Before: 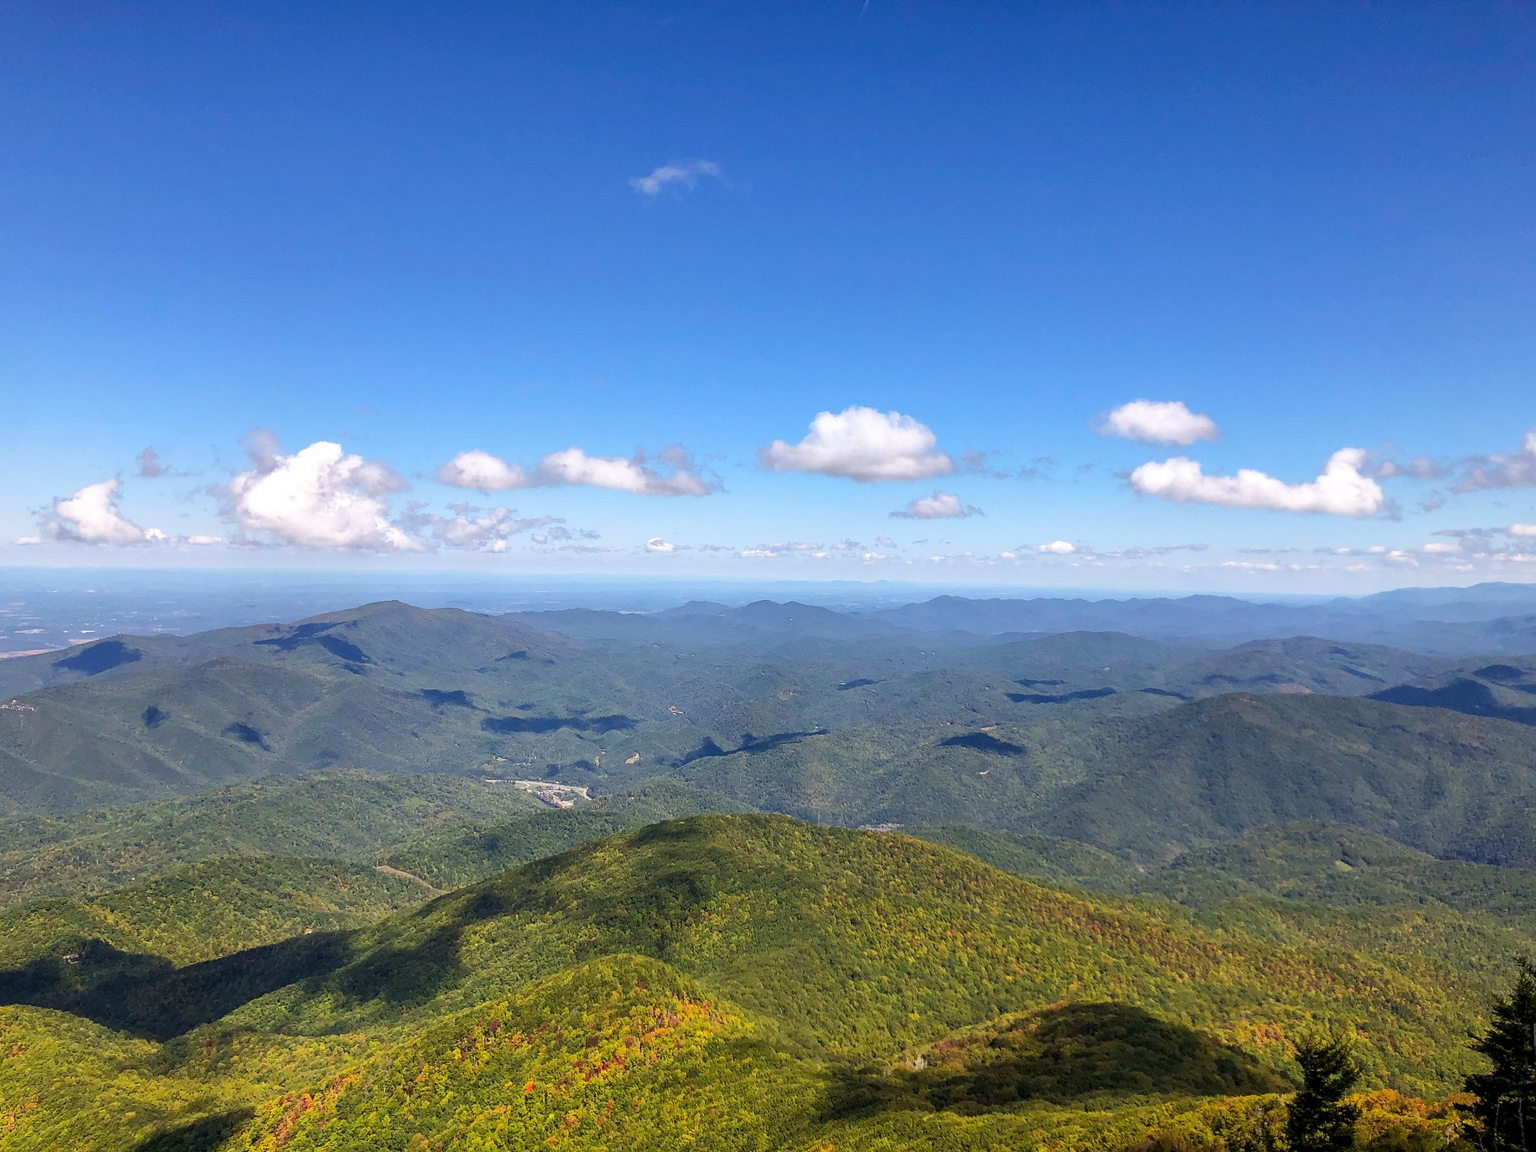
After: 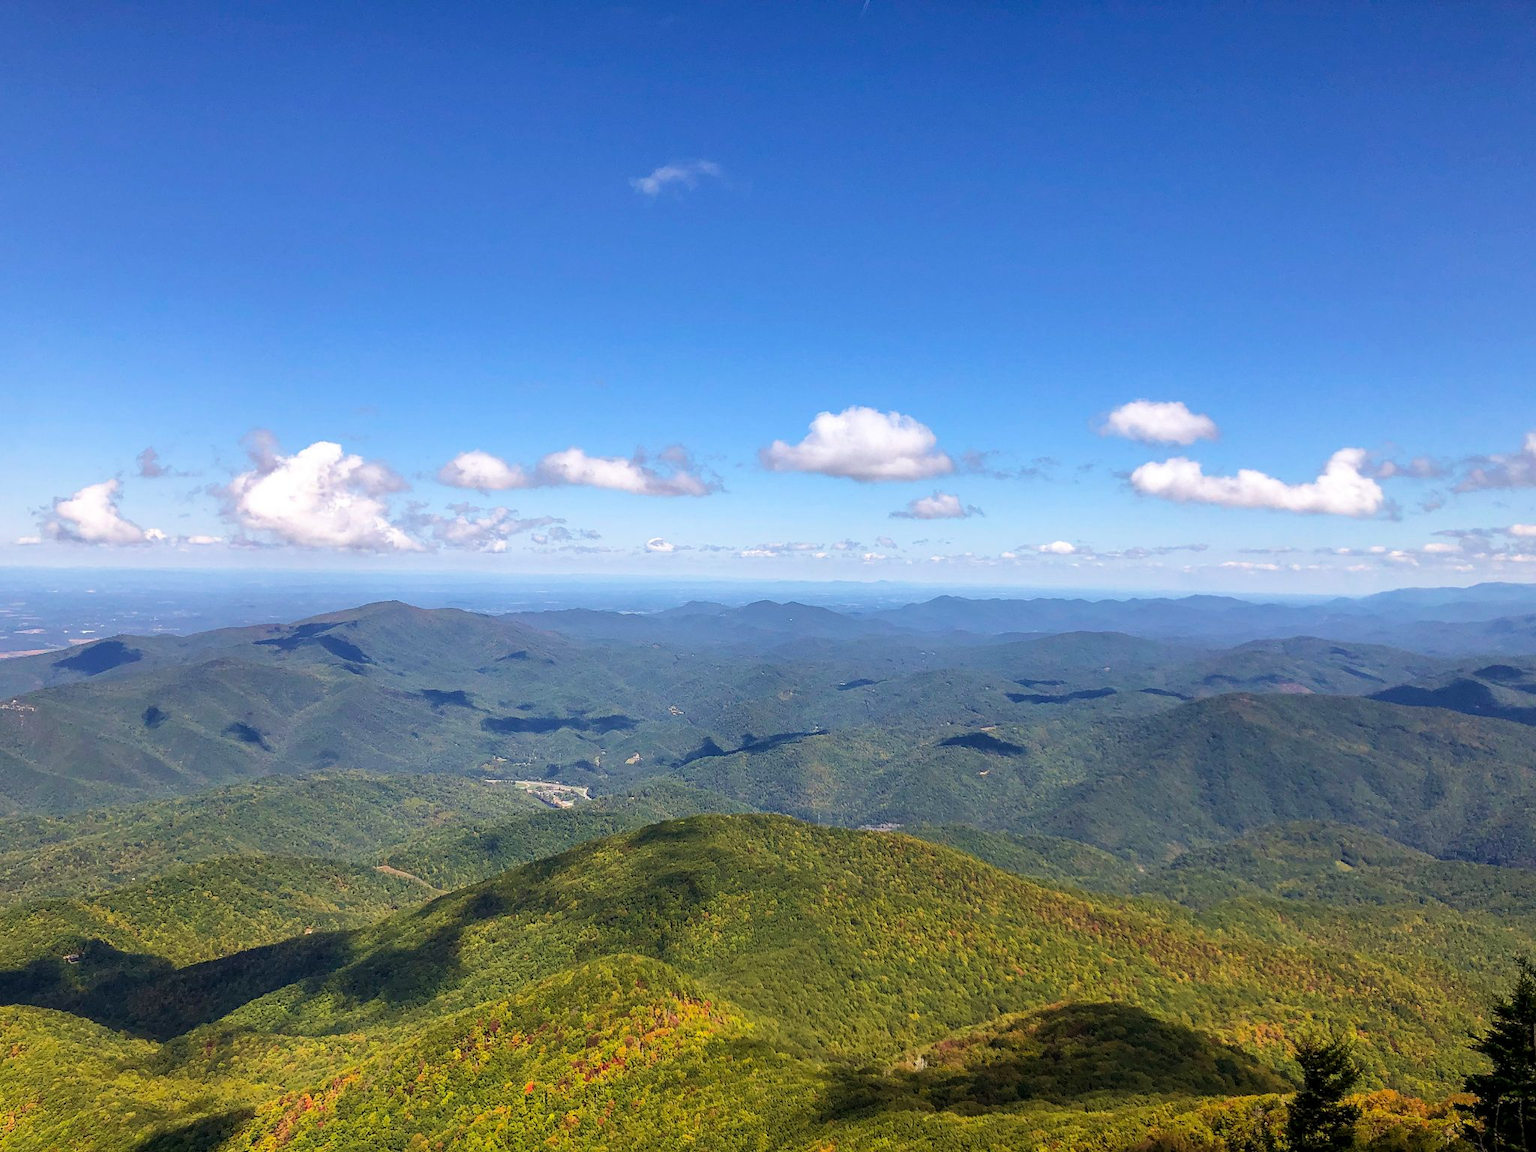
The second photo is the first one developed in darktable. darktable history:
velvia: strength 16.83%
